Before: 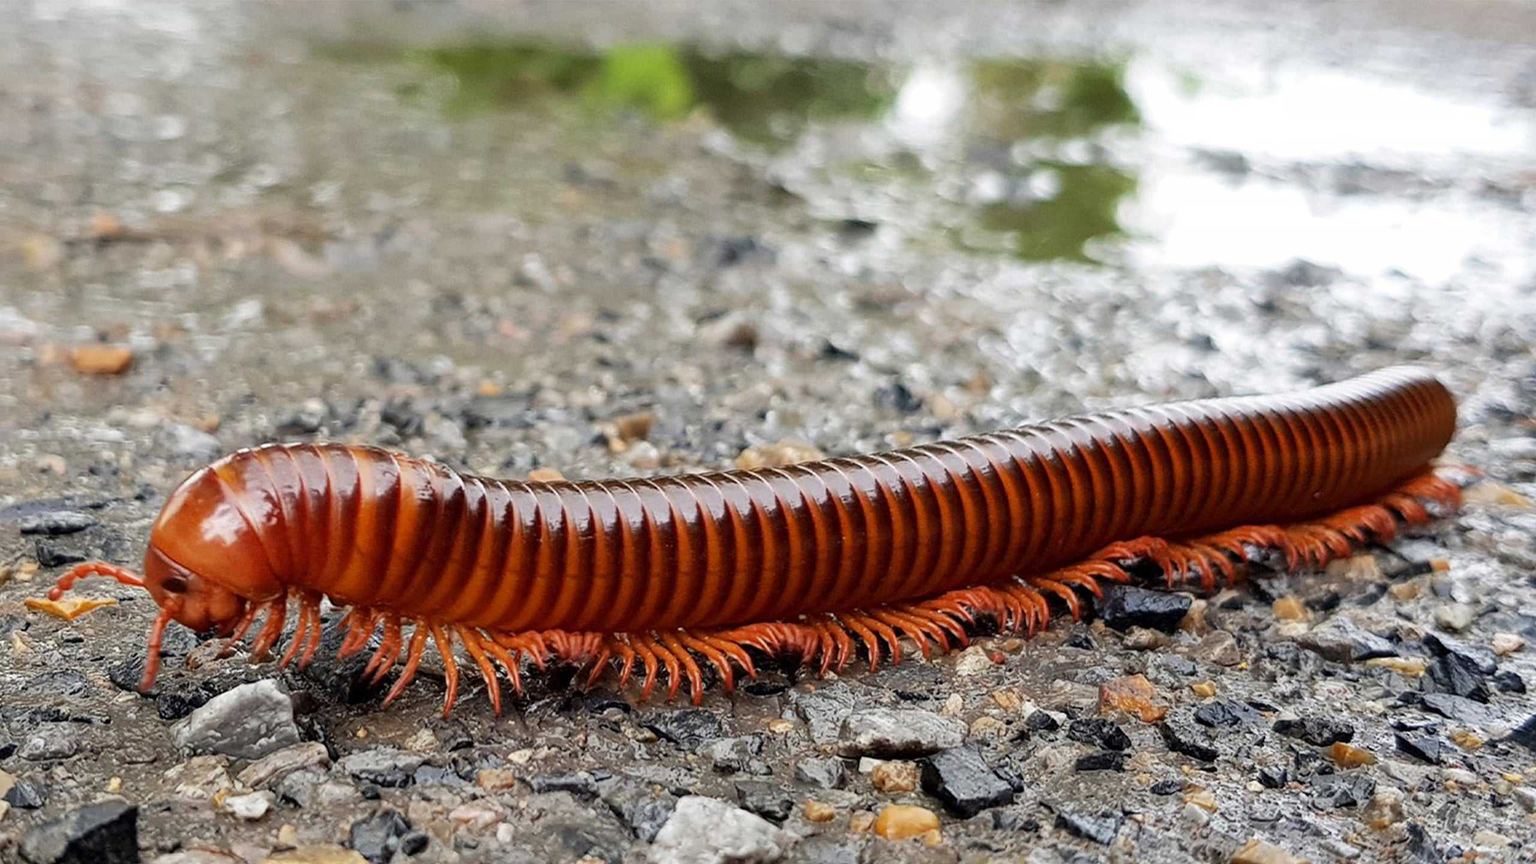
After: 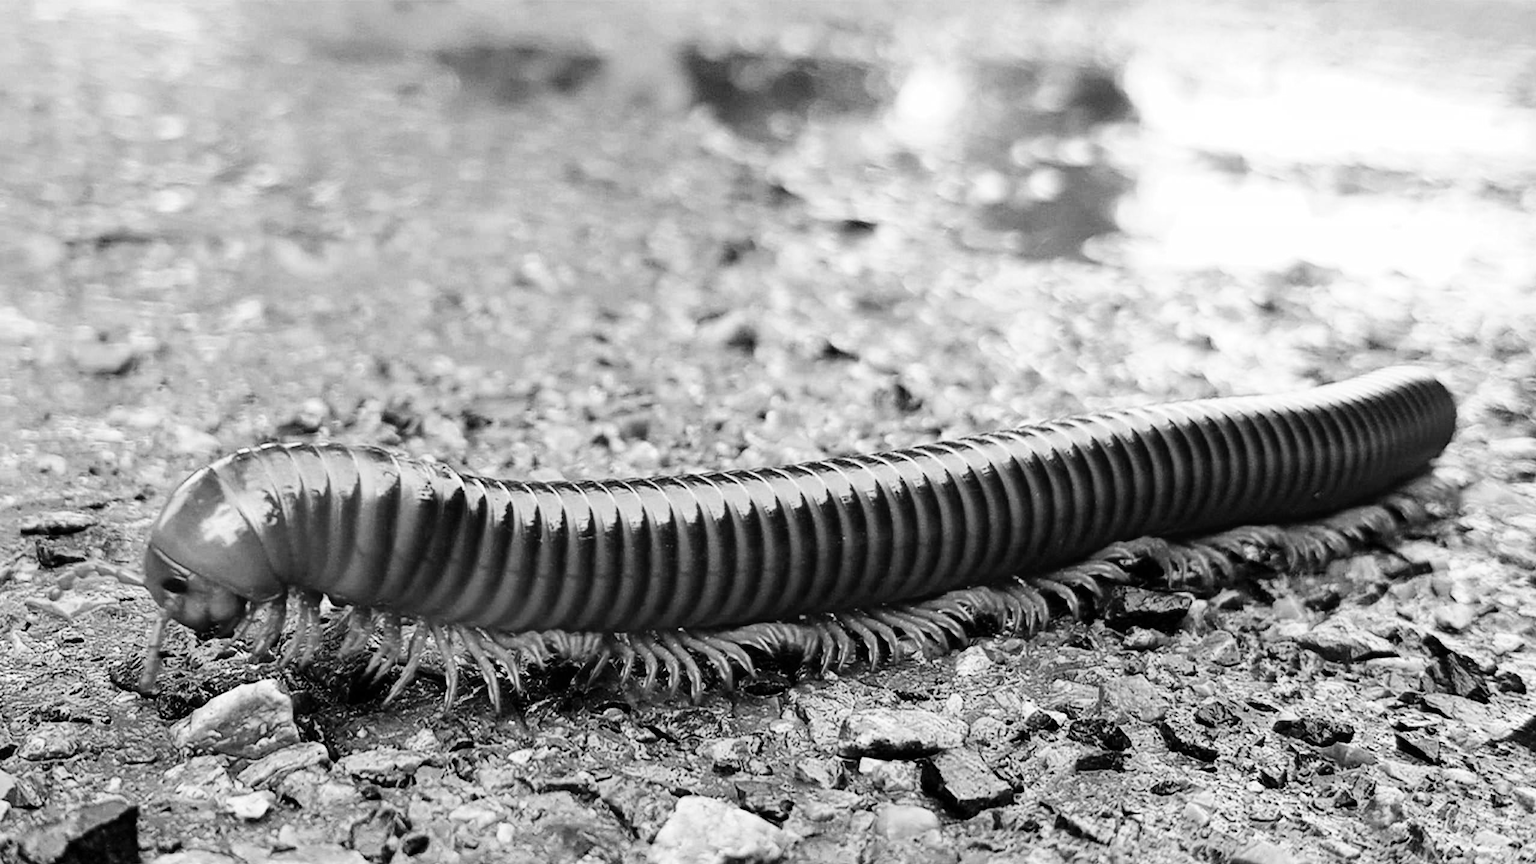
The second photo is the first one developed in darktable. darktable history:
base curve: curves: ch0 [(0, 0) (0.036, 0.025) (0.121, 0.166) (0.206, 0.329) (0.605, 0.79) (1, 1)], preserve colors none
monochrome: on, module defaults
